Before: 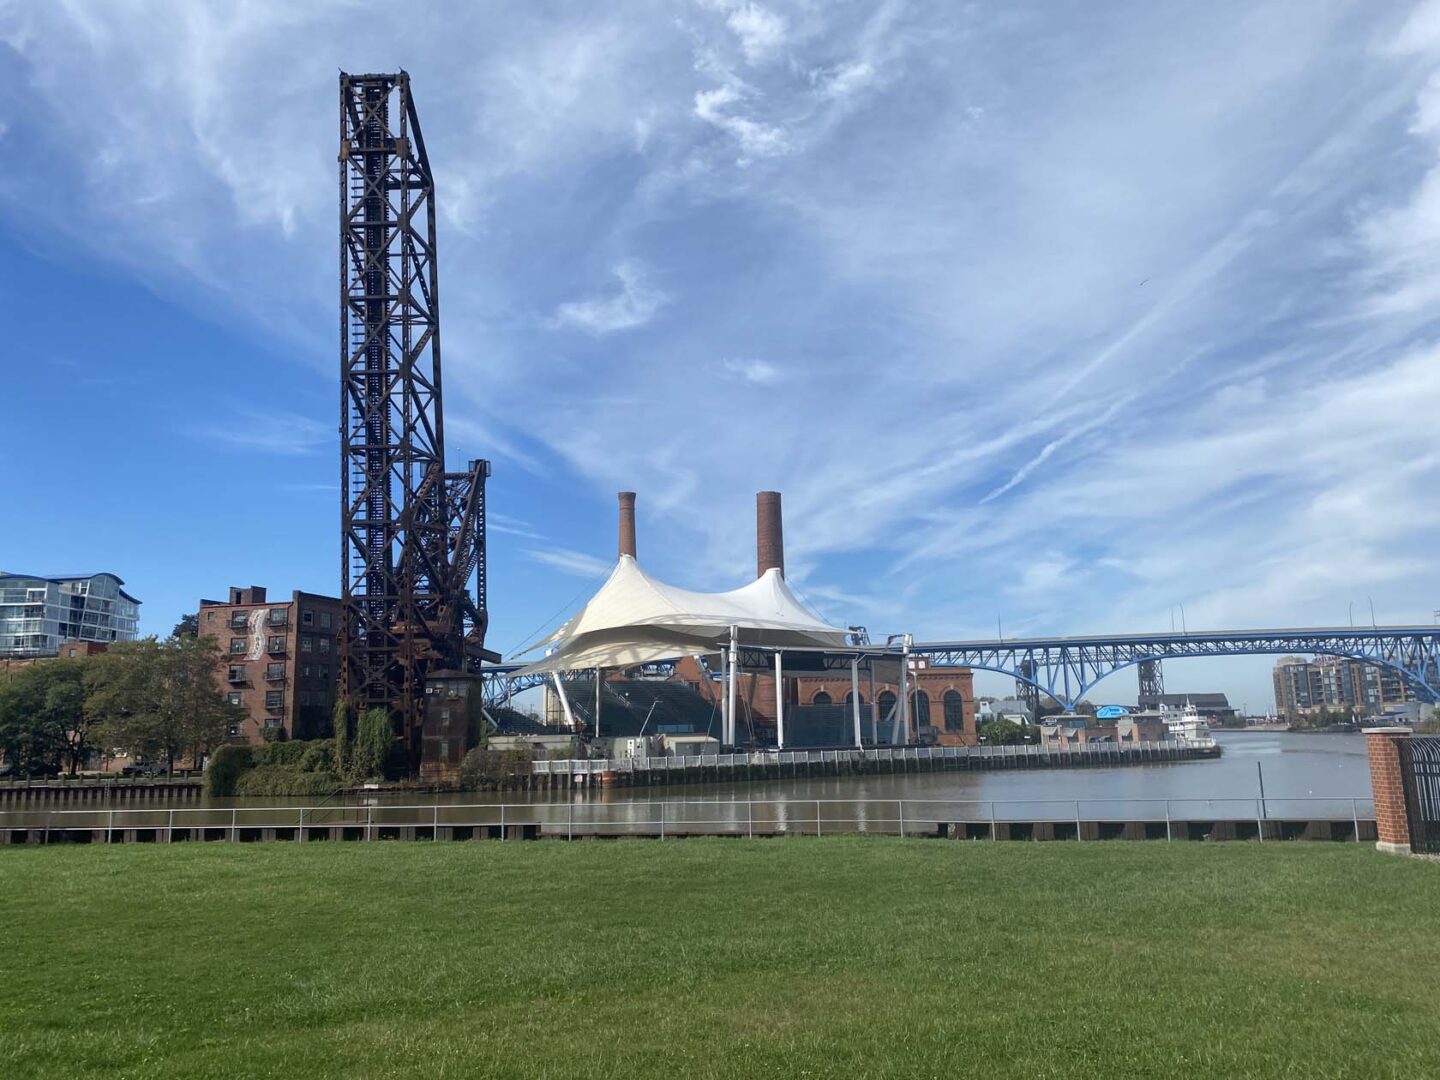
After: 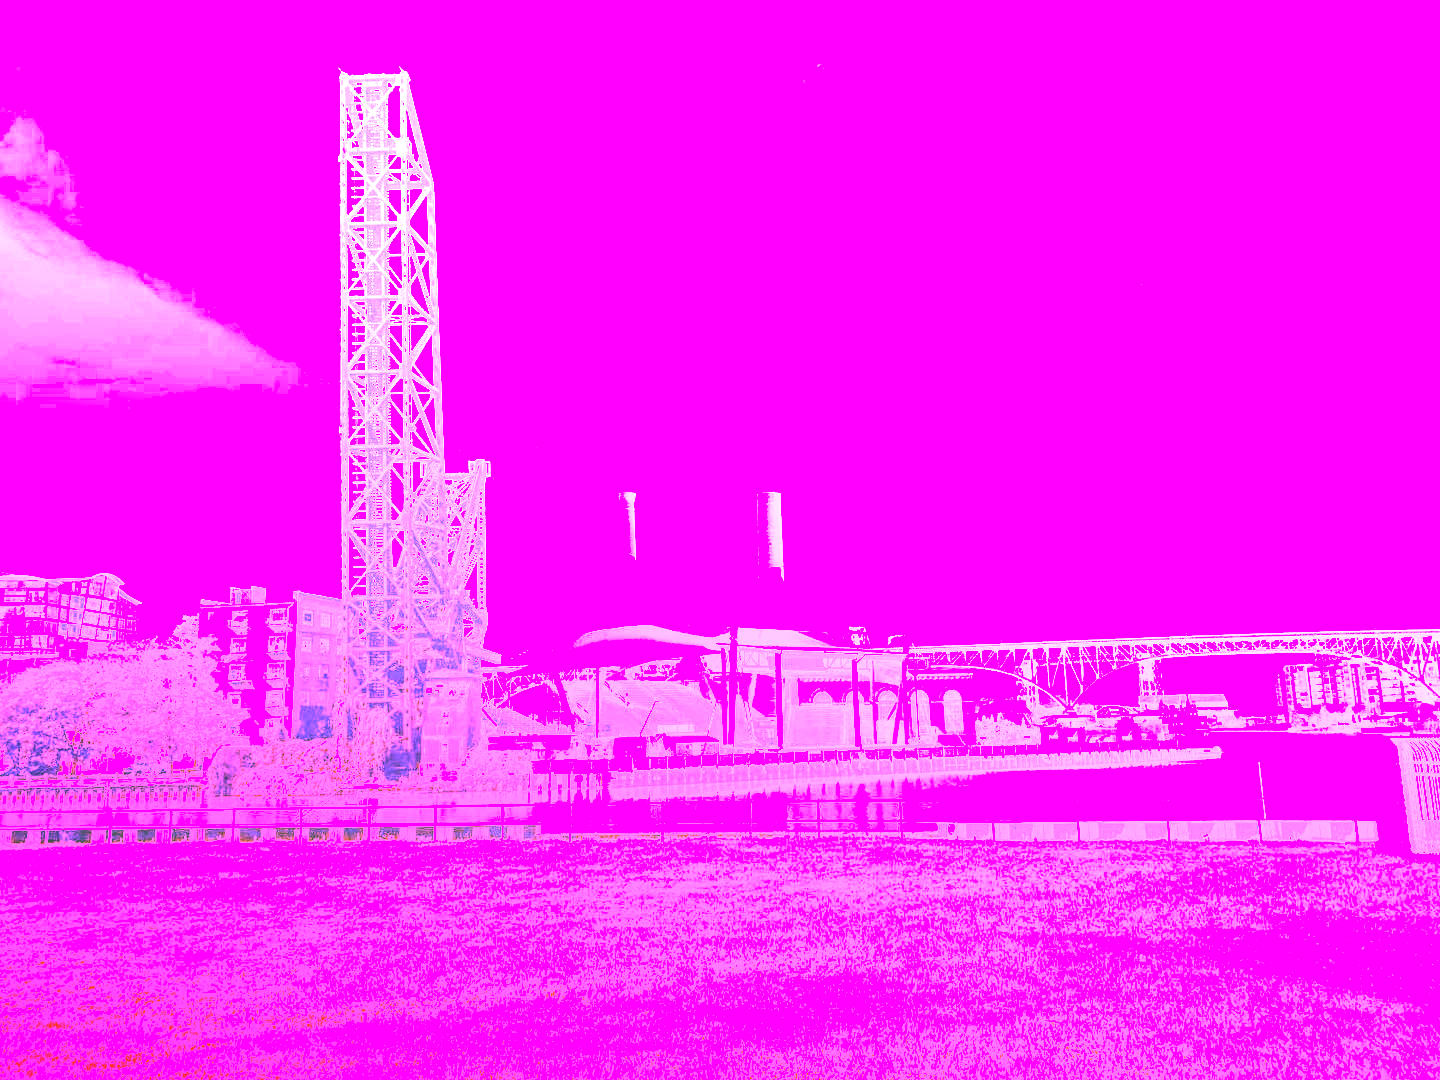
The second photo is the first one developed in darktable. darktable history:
local contrast: on, module defaults
white balance: red 8, blue 8
